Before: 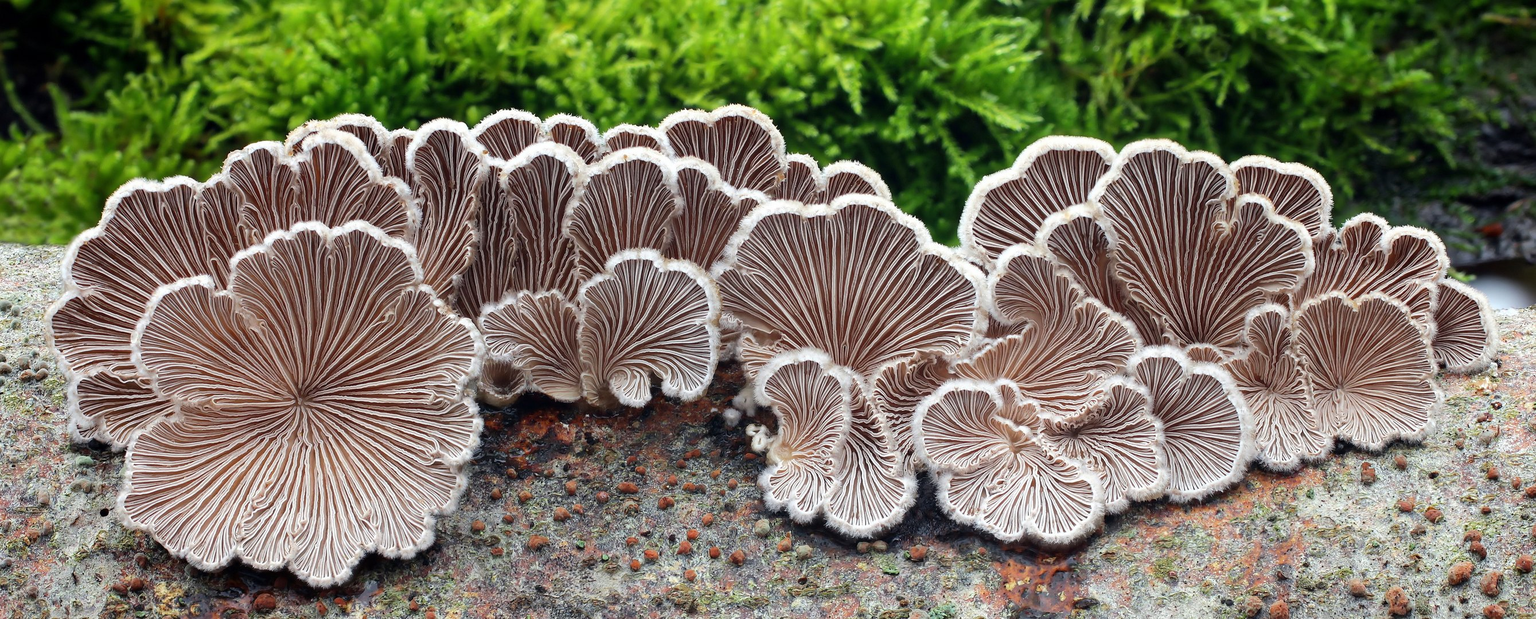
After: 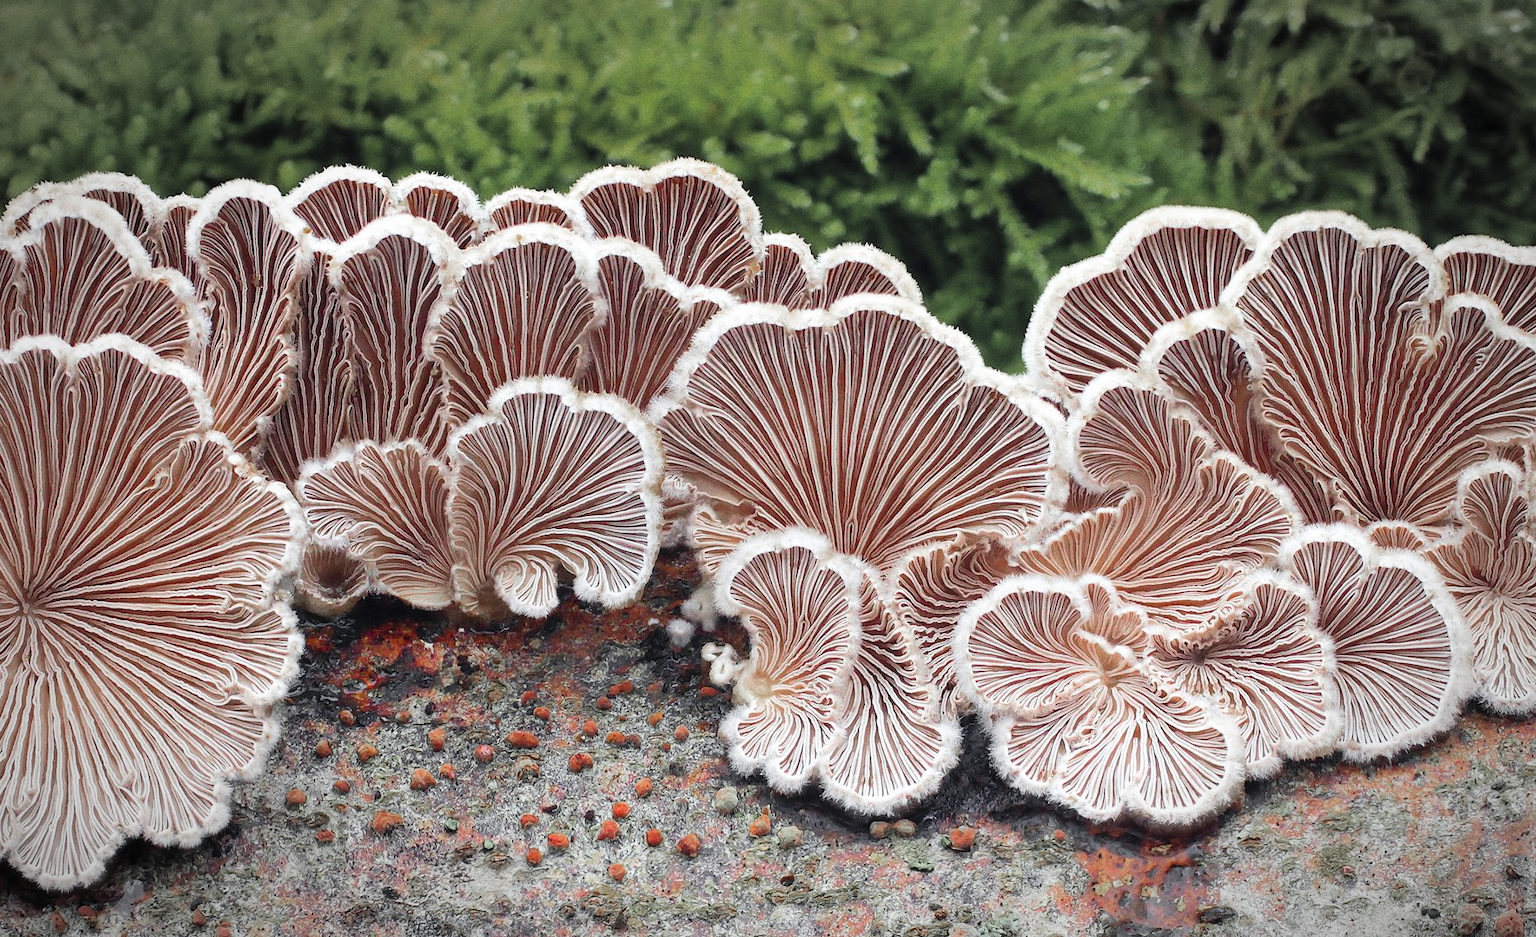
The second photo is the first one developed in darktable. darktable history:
vignetting: automatic ratio true
color zones: curves: ch0 [(0, 0.48) (0.209, 0.398) (0.305, 0.332) (0.429, 0.493) (0.571, 0.5) (0.714, 0.5) (0.857, 0.5) (1, 0.48)]; ch1 [(0, 0.736) (0.143, 0.625) (0.225, 0.371) (0.429, 0.256) (0.571, 0.241) (0.714, 0.213) (0.857, 0.48) (1, 0.736)]; ch2 [(0, 0.448) (0.143, 0.498) (0.286, 0.5) (0.429, 0.5) (0.571, 0.5) (0.714, 0.5) (0.857, 0.5) (1, 0.448)]
contrast brightness saturation: contrast 0.14, brightness 0.21
crop and rotate: left 18.442%, right 15.508%
exposure: exposure -0.01 EV, compensate highlight preservation false
grain: coarseness 0.47 ISO
